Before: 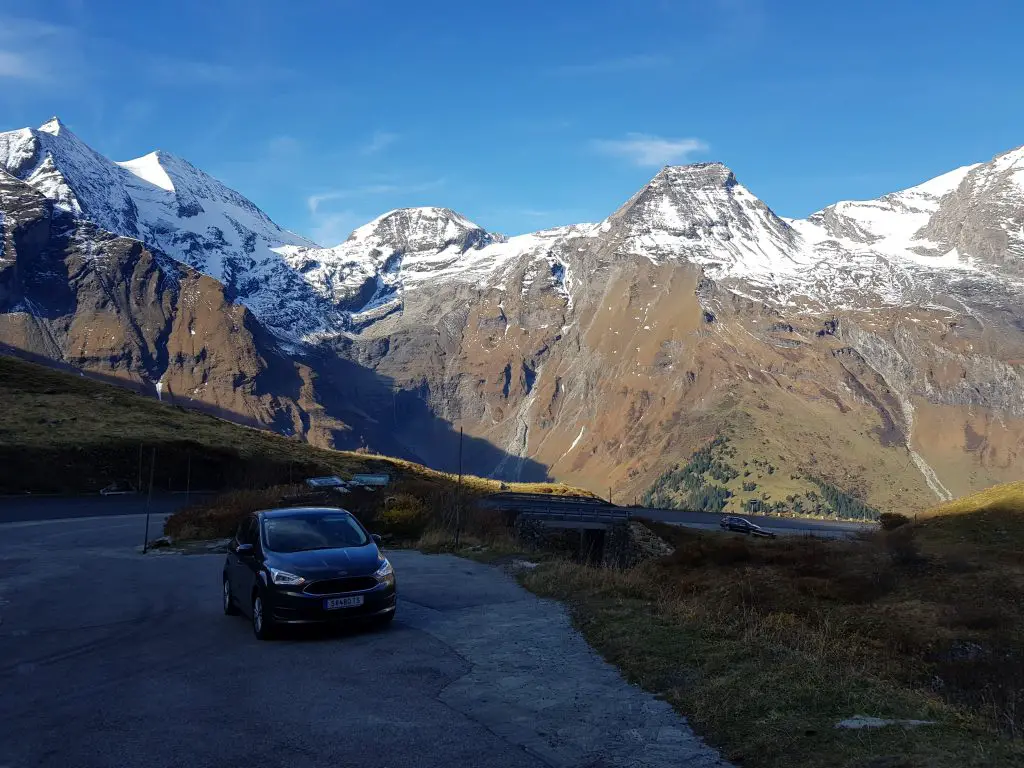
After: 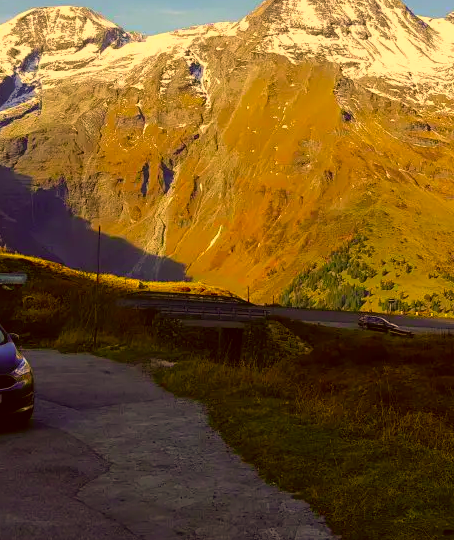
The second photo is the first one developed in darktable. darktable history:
crop: left 35.432%, top 26.233%, right 20.145%, bottom 3.432%
color correction: highlights a* 10.44, highlights b* 30.04, shadows a* 2.73, shadows b* 17.51, saturation 1.72
